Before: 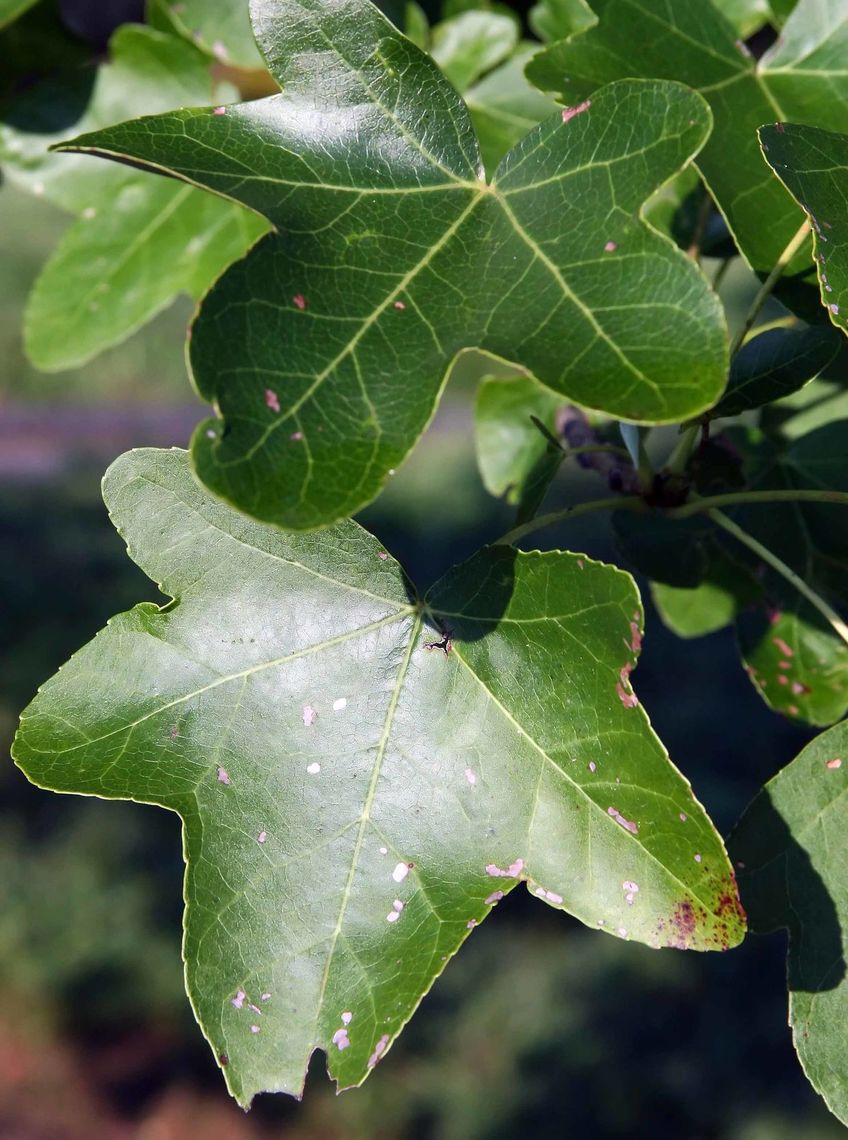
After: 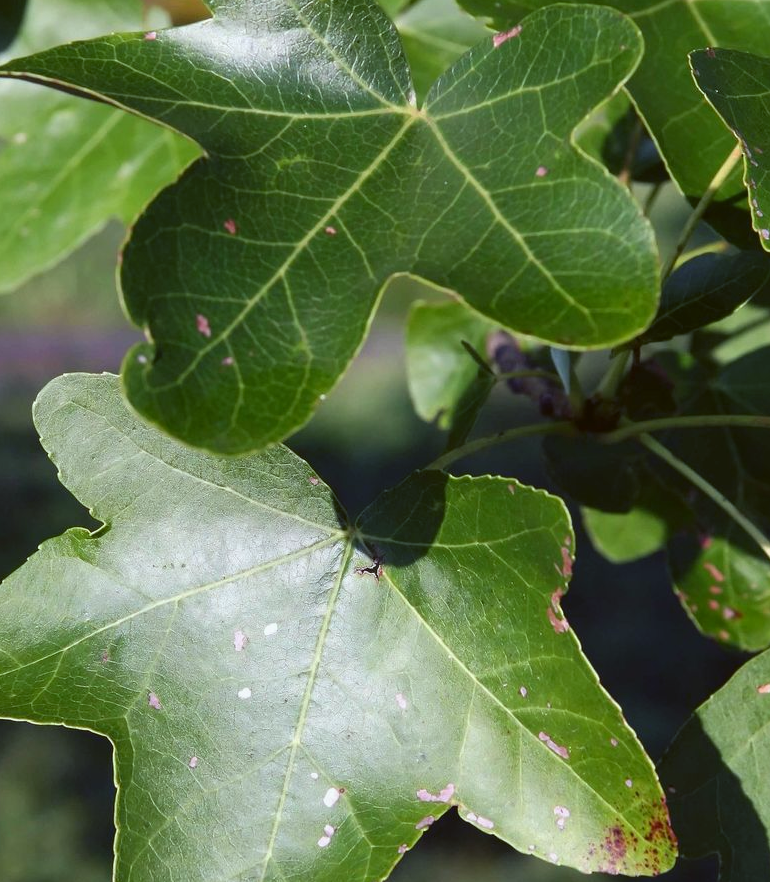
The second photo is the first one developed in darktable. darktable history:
crop: left 8.155%, top 6.611%, bottom 15.385%
color balance: lift [1.004, 1.002, 1.002, 0.998], gamma [1, 1.007, 1.002, 0.993], gain [1, 0.977, 1.013, 1.023], contrast -3.64%
